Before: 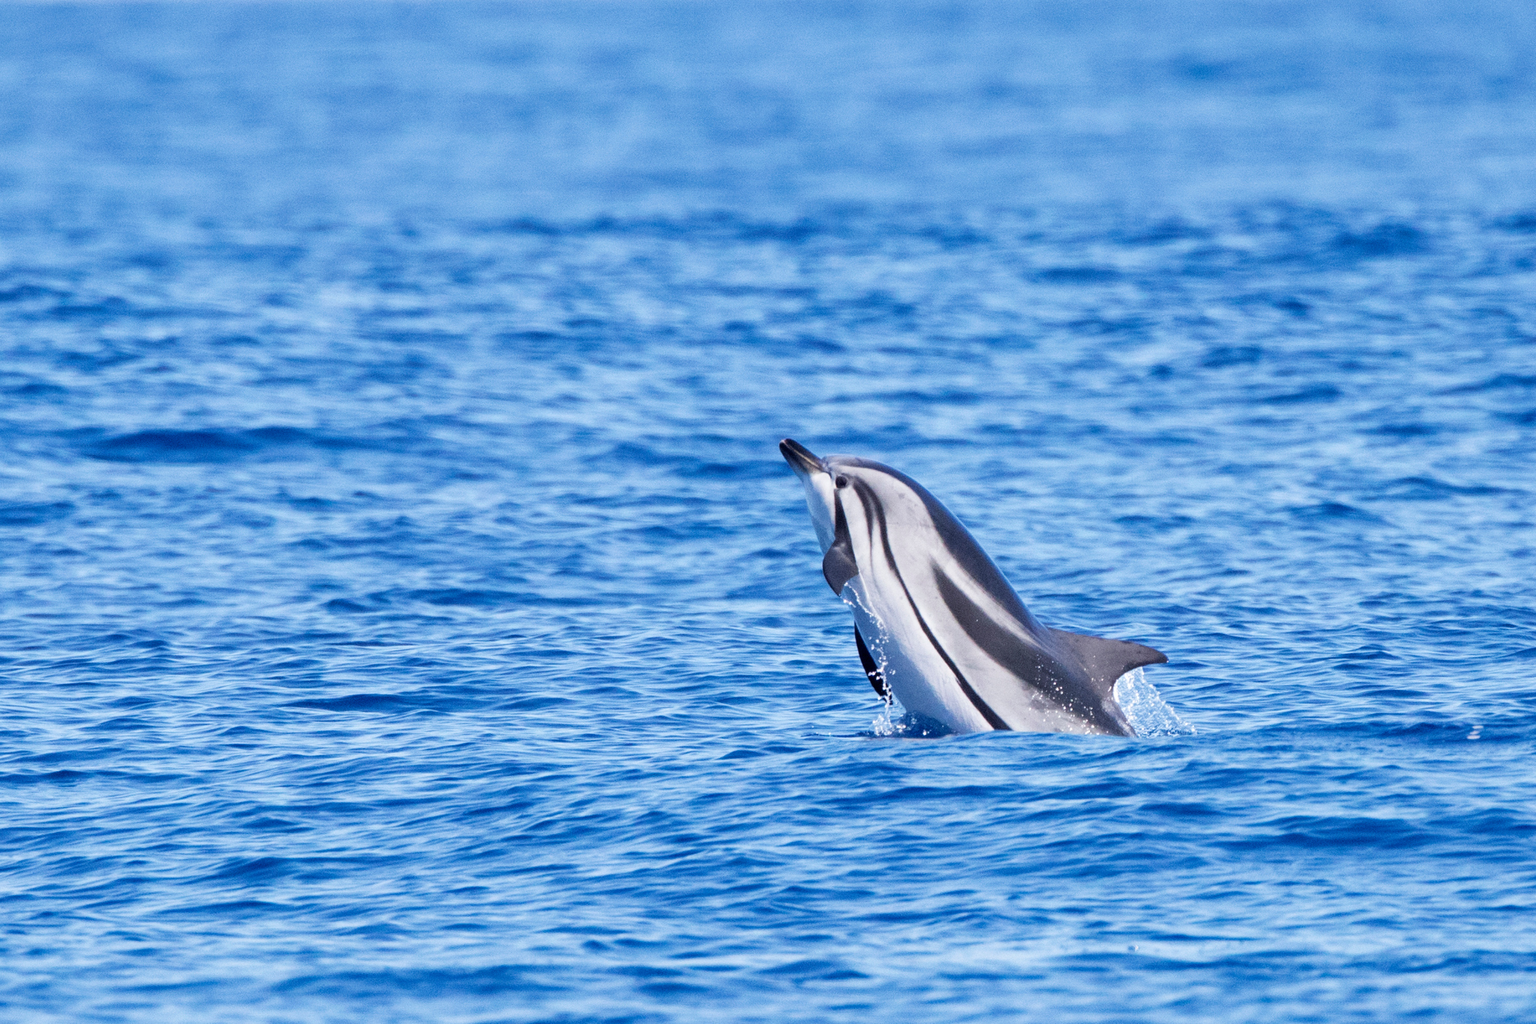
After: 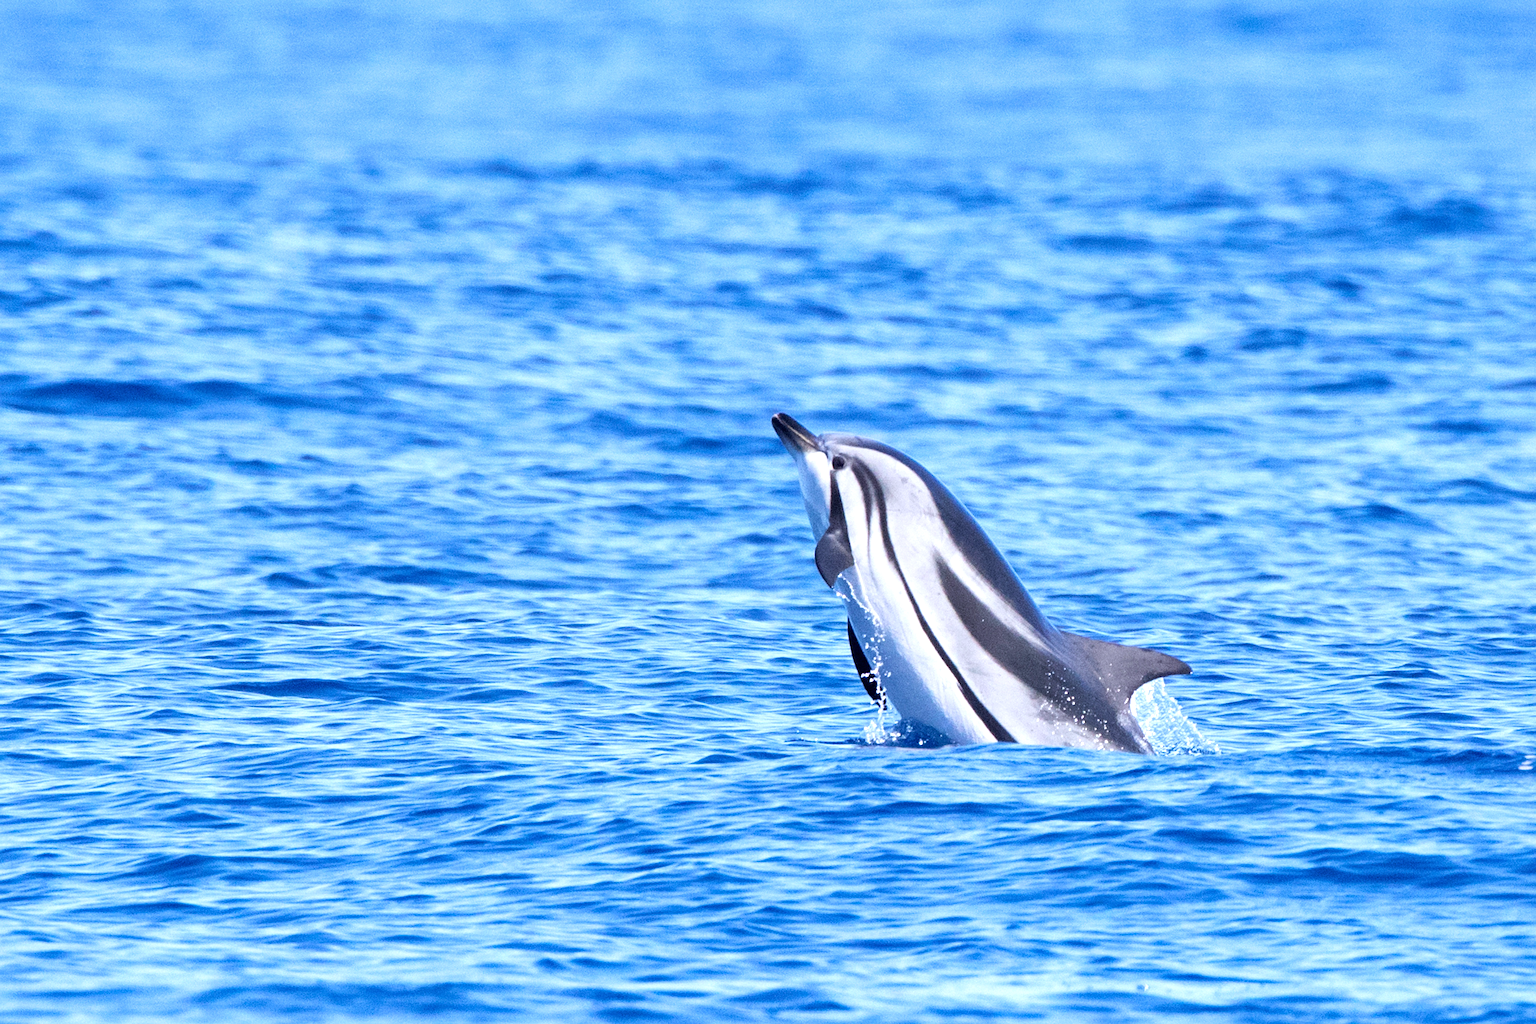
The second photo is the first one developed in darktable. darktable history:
white balance: red 0.976, blue 1.04
exposure: exposure 0.485 EV, compensate highlight preservation false
crop and rotate: angle -1.96°, left 3.097%, top 4.154%, right 1.586%, bottom 0.529%
sharpen: amount 0.2
